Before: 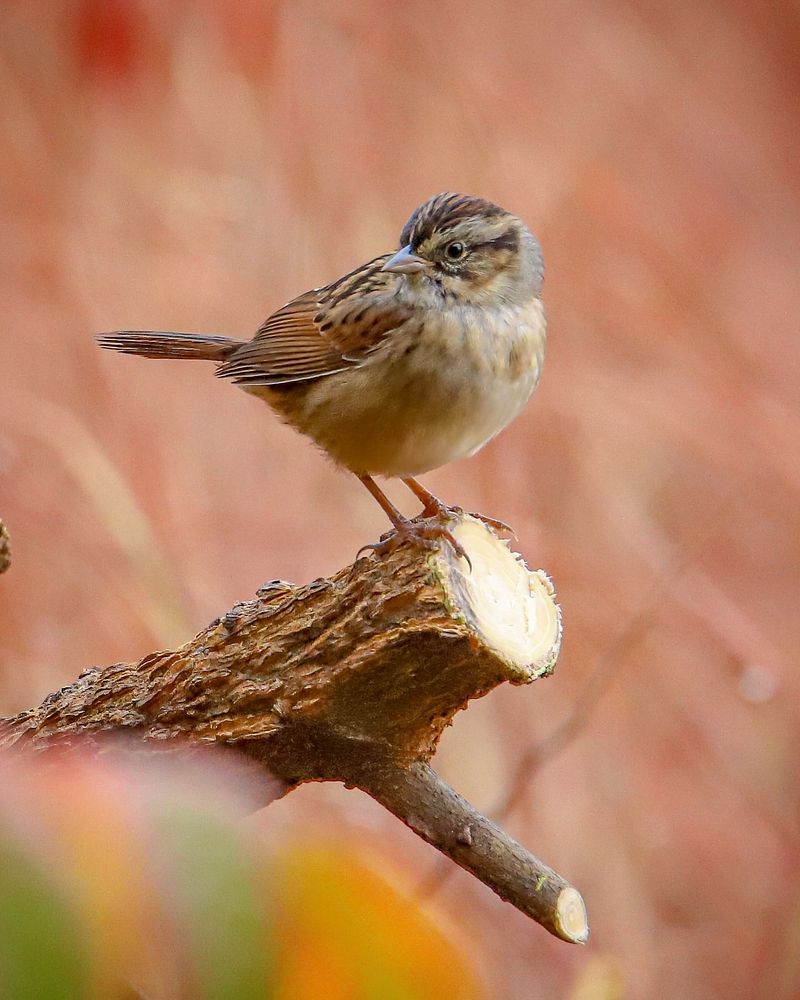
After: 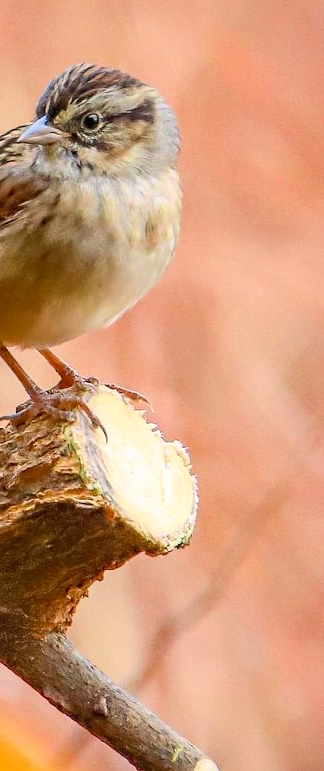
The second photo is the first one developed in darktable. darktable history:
crop: left 45.54%, top 12.967%, right 13.934%, bottom 9.848%
contrast brightness saturation: contrast 0.196, brightness 0.151, saturation 0.148
